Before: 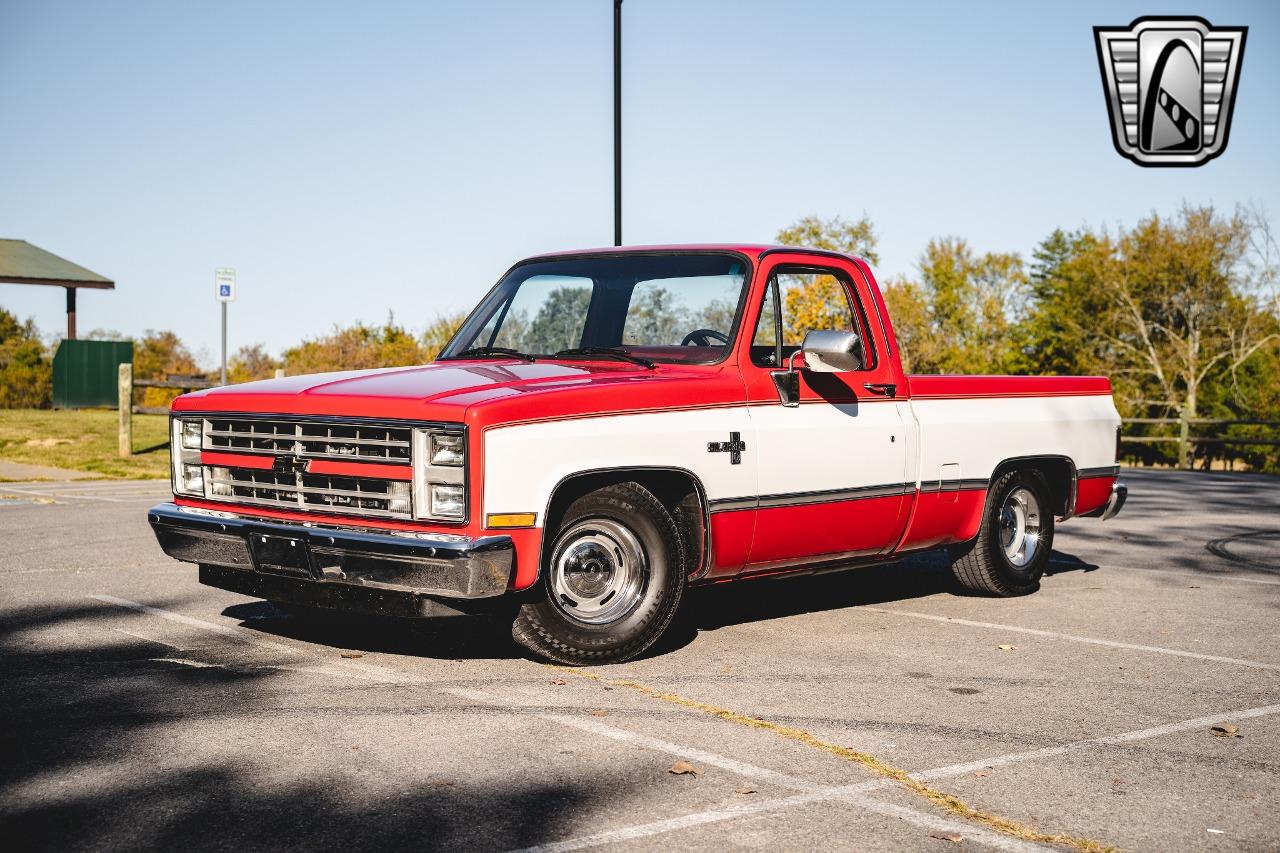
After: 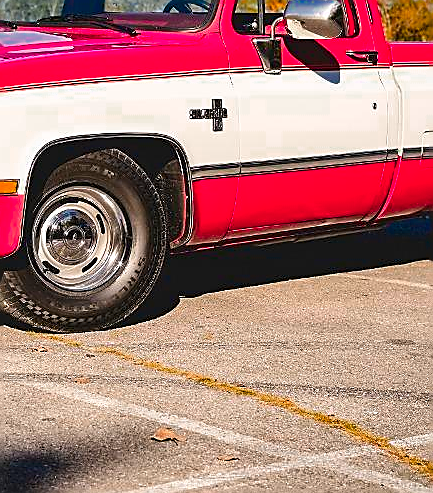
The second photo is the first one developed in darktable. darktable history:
color balance rgb: linear chroma grading › global chroma 15.405%, perceptual saturation grading › global saturation 10.372%
shadows and highlights: soften with gaussian
crop: left 40.514%, top 39.121%, right 25.602%, bottom 3.044%
color zones: curves: ch0 [(0, 0.553) (0.123, 0.58) (0.23, 0.419) (0.468, 0.155) (0.605, 0.132) (0.723, 0.063) (0.833, 0.172) (0.921, 0.468)]; ch1 [(0.025, 0.645) (0.229, 0.584) (0.326, 0.551) (0.537, 0.446) (0.599, 0.911) (0.708, 1) (0.805, 0.944)]; ch2 [(0.086, 0.468) (0.254, 0.464) (0.638, 0.564) (0.702, 0.592) (0.768, 0.564)]
sharpen: radius 1.414, amount 1.235, threshold 0.768
